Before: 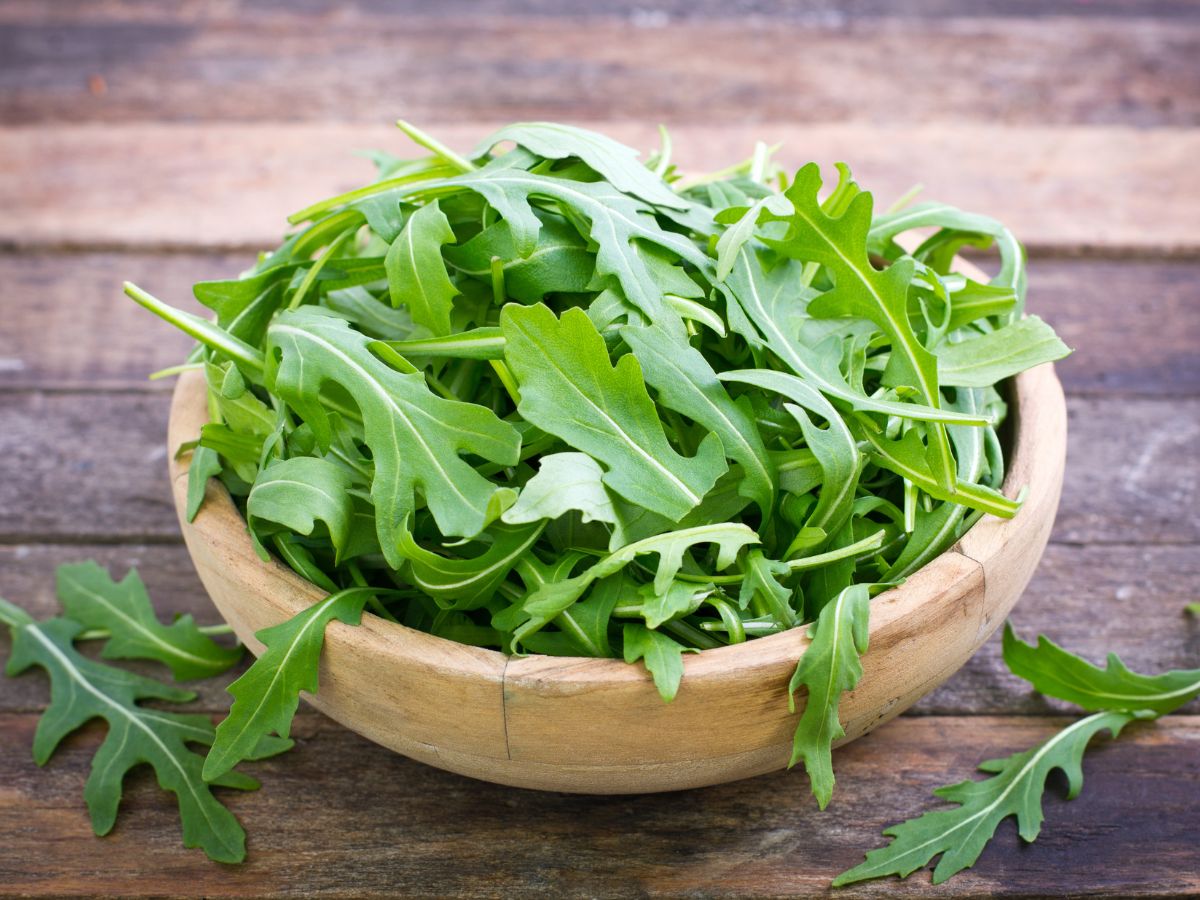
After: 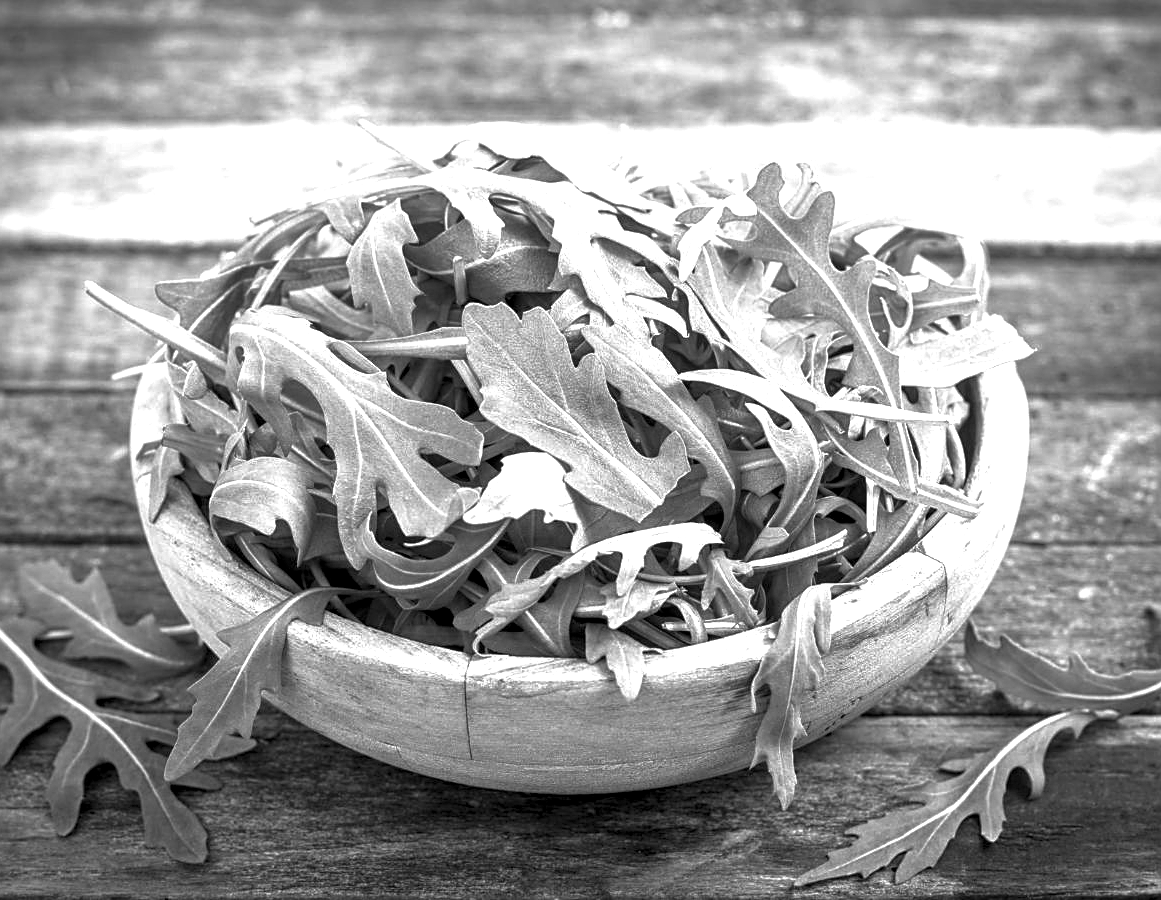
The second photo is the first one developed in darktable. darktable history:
base curve: curves: ch0 [(0, 0) (0.595, 0.418) (1, 1)], preserve colors none
local contrast: detail 150%
sharpen: on, module defaults
monochrome: size 3.1
white balance: red 0.967, blue 1.049
exposure: exposure 0.64 EV, compensate highlight preservation false
color correction: highlights a* -14.62, highlights b* -16.22, shadows a* 10.12, shadows b* 29.4
crop and rotate: left 3.238%
